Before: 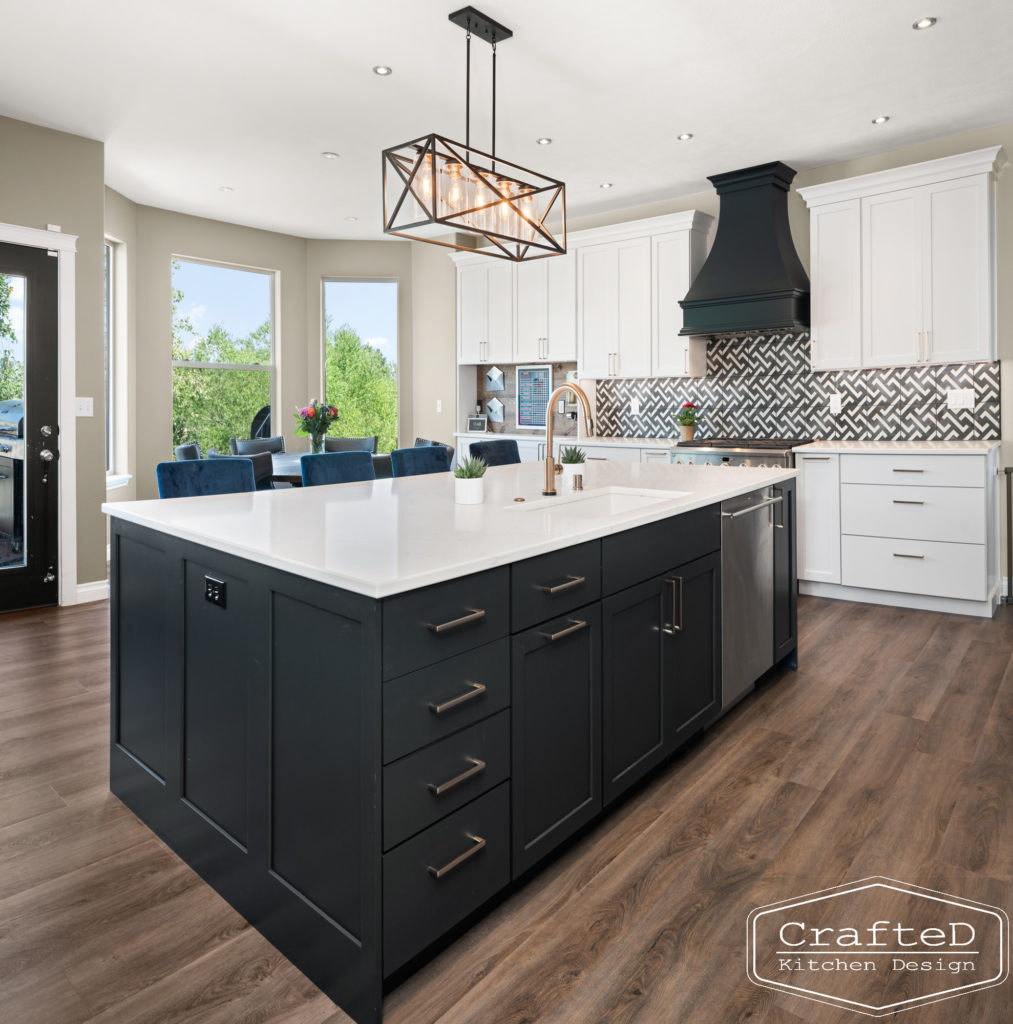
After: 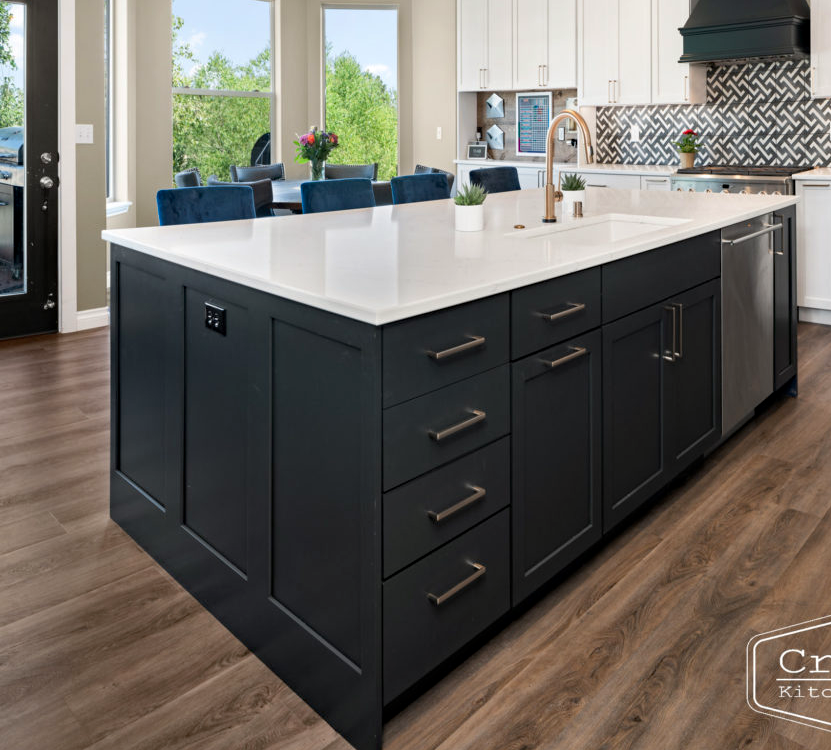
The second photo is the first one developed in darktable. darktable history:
haze removal: compatibility mode true, adaptive false
crop: top 26.709%, right 17.939%
